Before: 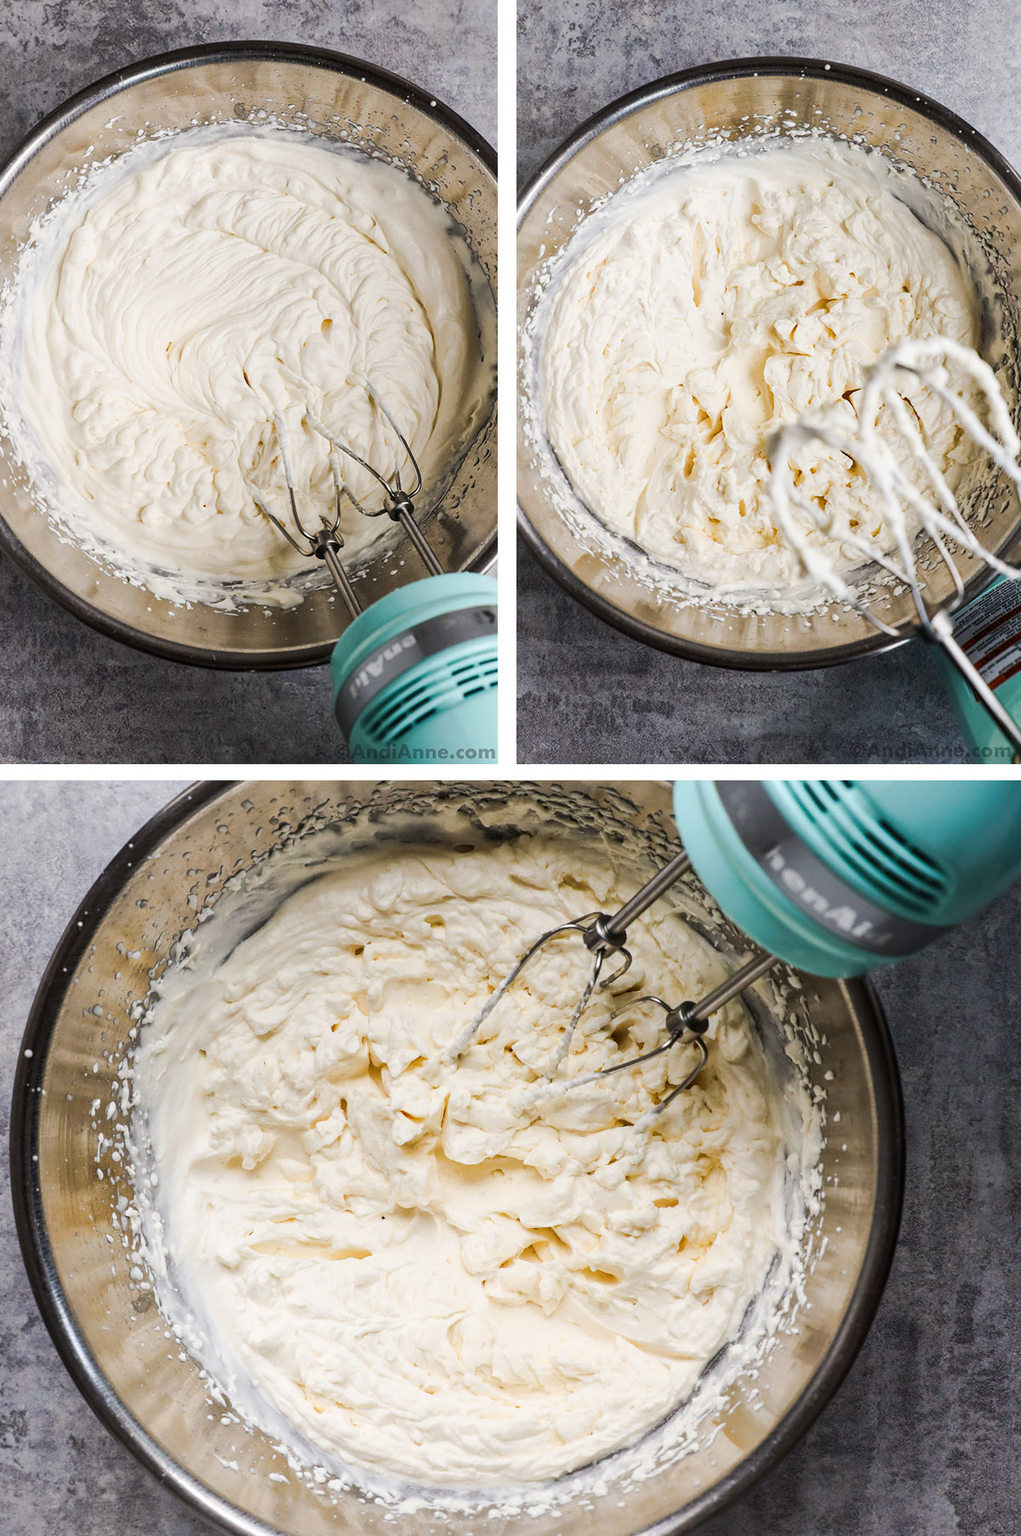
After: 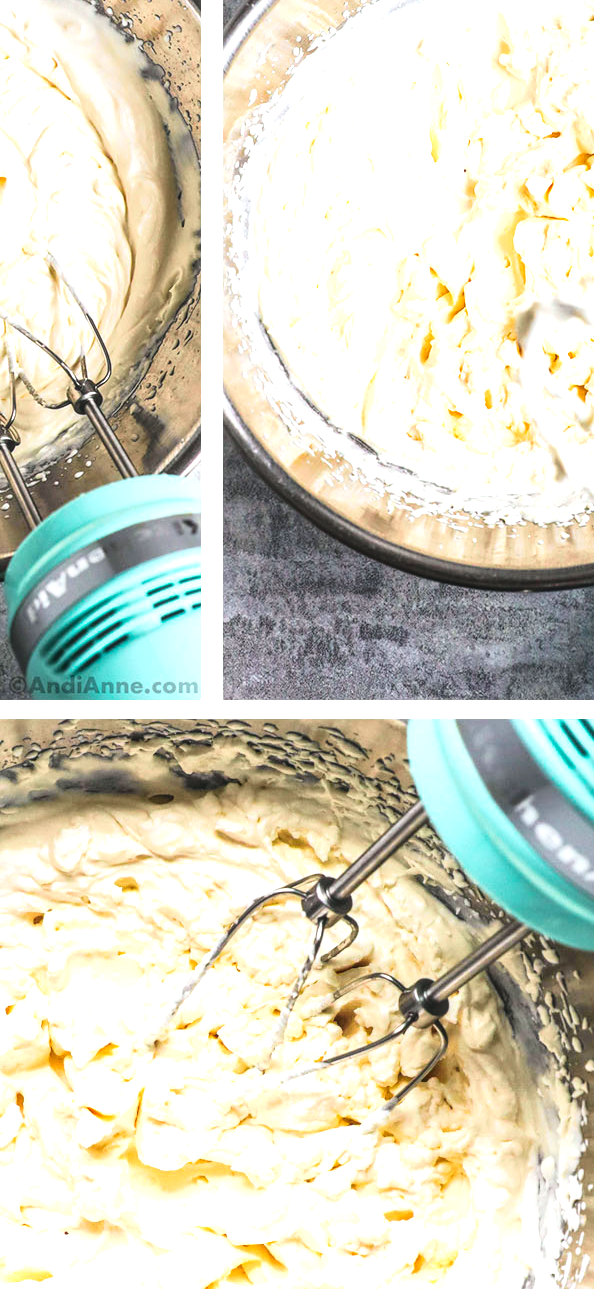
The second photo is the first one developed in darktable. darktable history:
crop: left 32.075%, top 10.976%, right 18.355%, bottom 17.596%
tone curve: curves: ch0 [(0, 0.003) (0.056, 0.041) (0.211, 0.187) (0.482, 0.519) (0.836, 0.864) (0.997, 0.984)]; ch1 [(0, 0) (0.276, 0.206) (0.393, 0.364) (0.482, 0.471) (0.506, 0.5) (0.523, 0.523) (0.572, 0.604) (0.635, 0.665) (0.695, 0.759) (1, 1)]; ch2 [(0, 0) (0.438, 0.456) (0.473, 0.47) (0.503, 0.503) (0.536, 0.527) (0.562, 0.584) (0.612, 0.61) (0.679, 0.72) (1, 1)], color space Lab, independent channels, preserve colors none
exposure: black level correction -0.005, exposure 1.002 EV, compensate highlight preservation false
local contrast: on, module defaults
